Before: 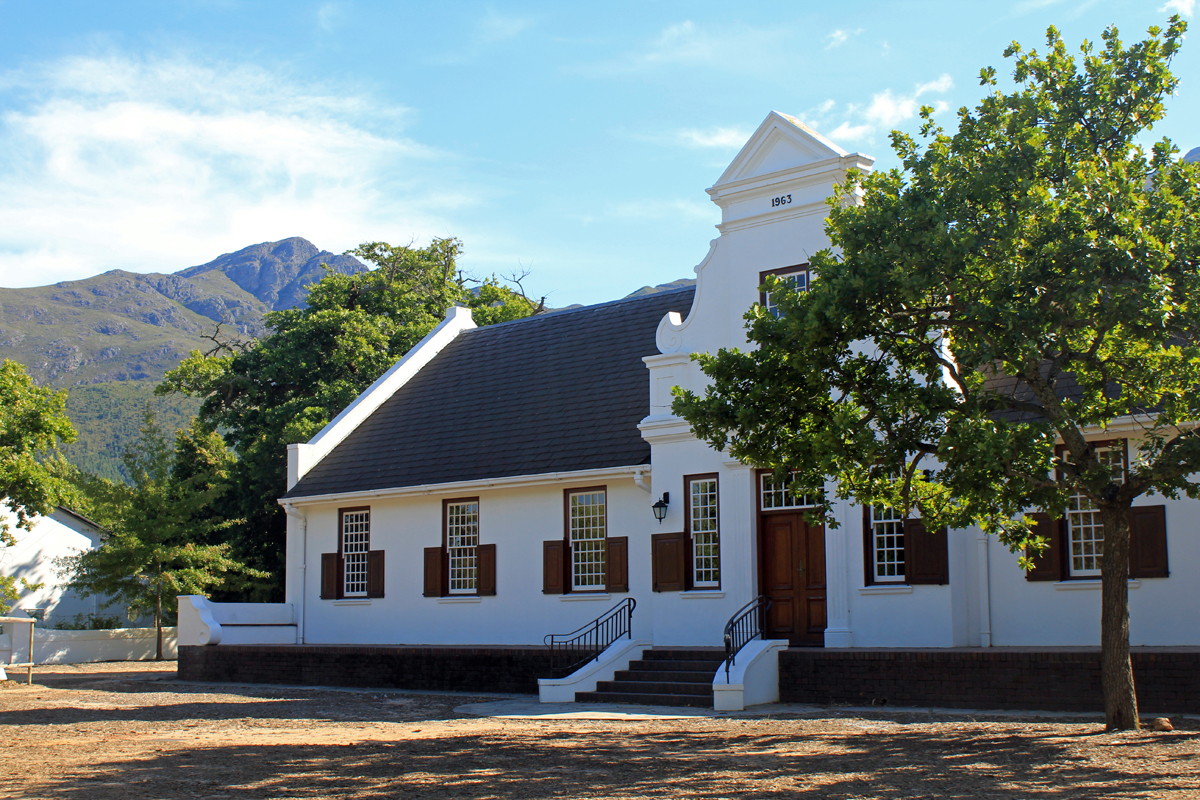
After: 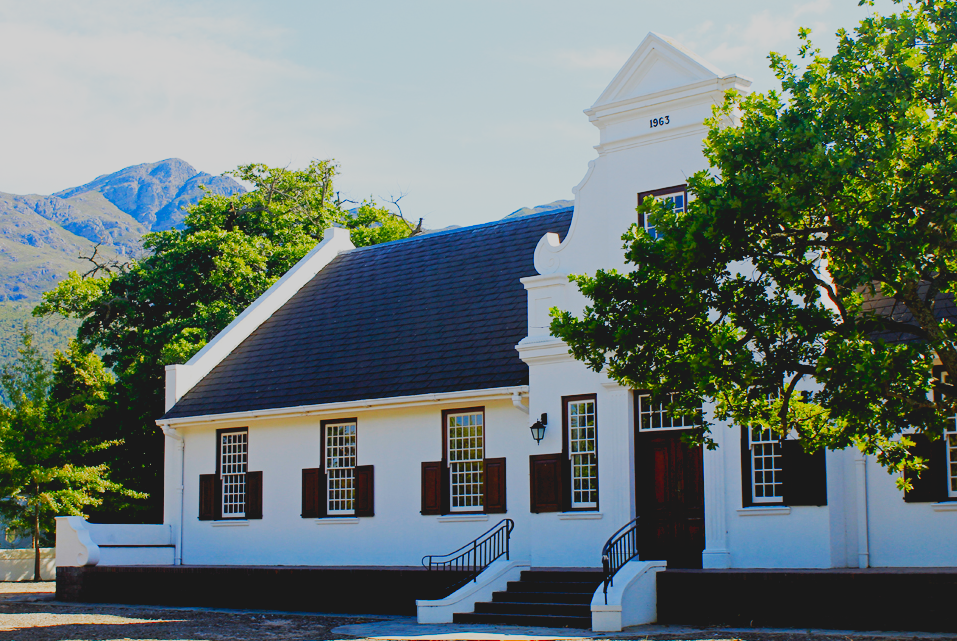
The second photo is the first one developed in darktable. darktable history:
crop and rotate: left 10.222%, top 9.951%, right 10.015%, bottom 9.85%
contrast brightness saturation: contrast -0.175, saturation 0.185
exposure: black level correction 0.012, exposure 0.698 EV, compensate highlight preservation false
filmic rgb: black relative exposure -16 EV, white relative exposure 6.31 EV, threshold 5.96 EV, hardness 5.04, contrast 1.353, preserve chrominance no, color science v5 (2021), contrast in shadows safe, contrast in highlights safe, enable highlight reconstruction true
